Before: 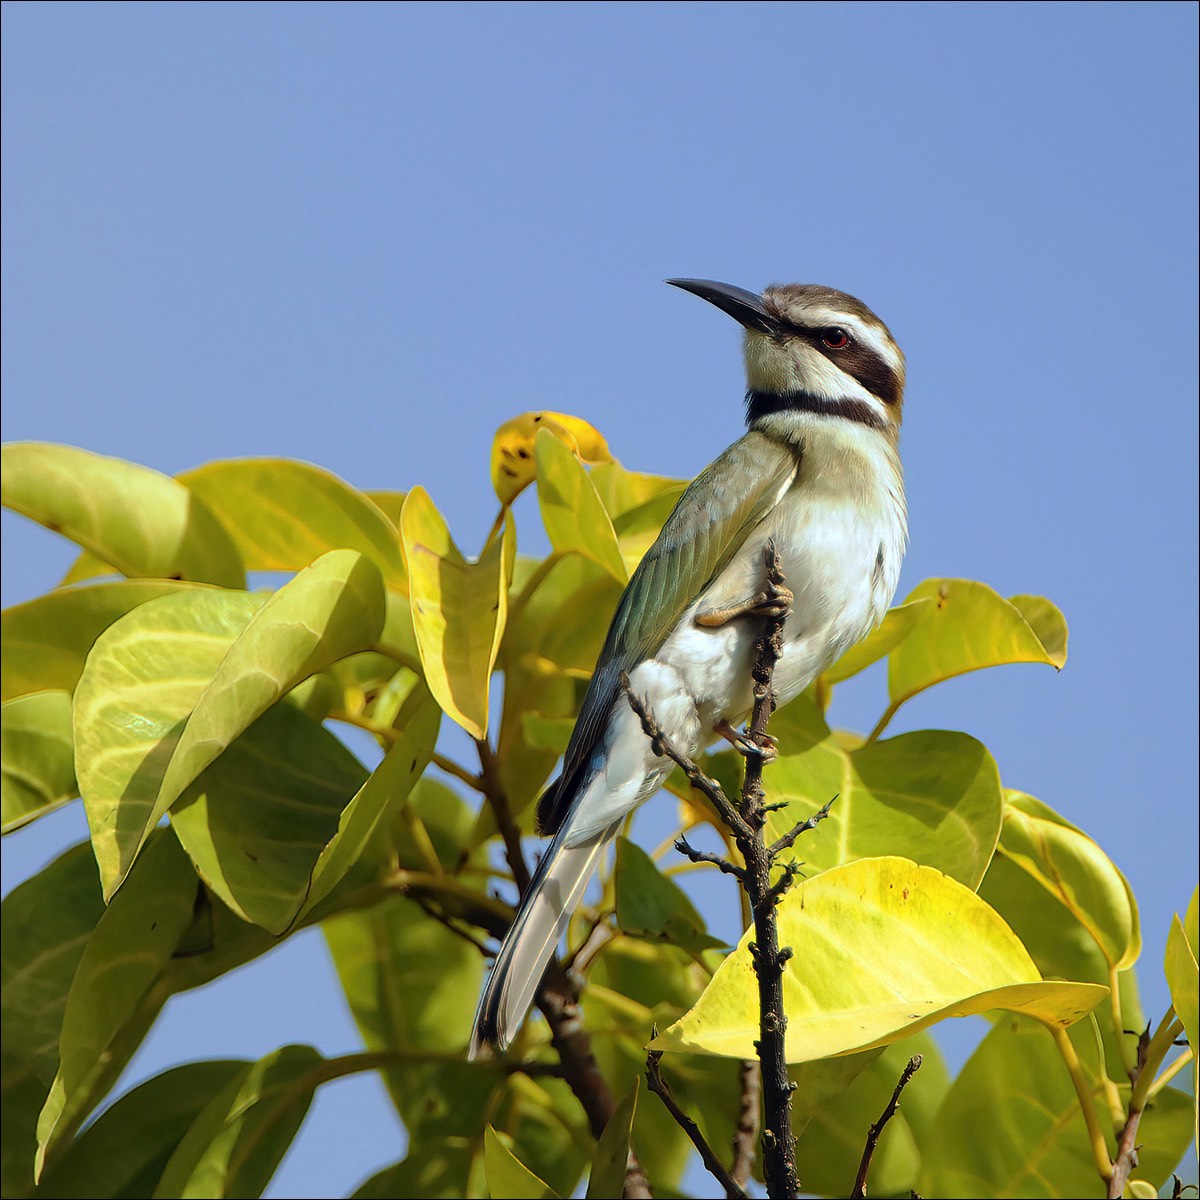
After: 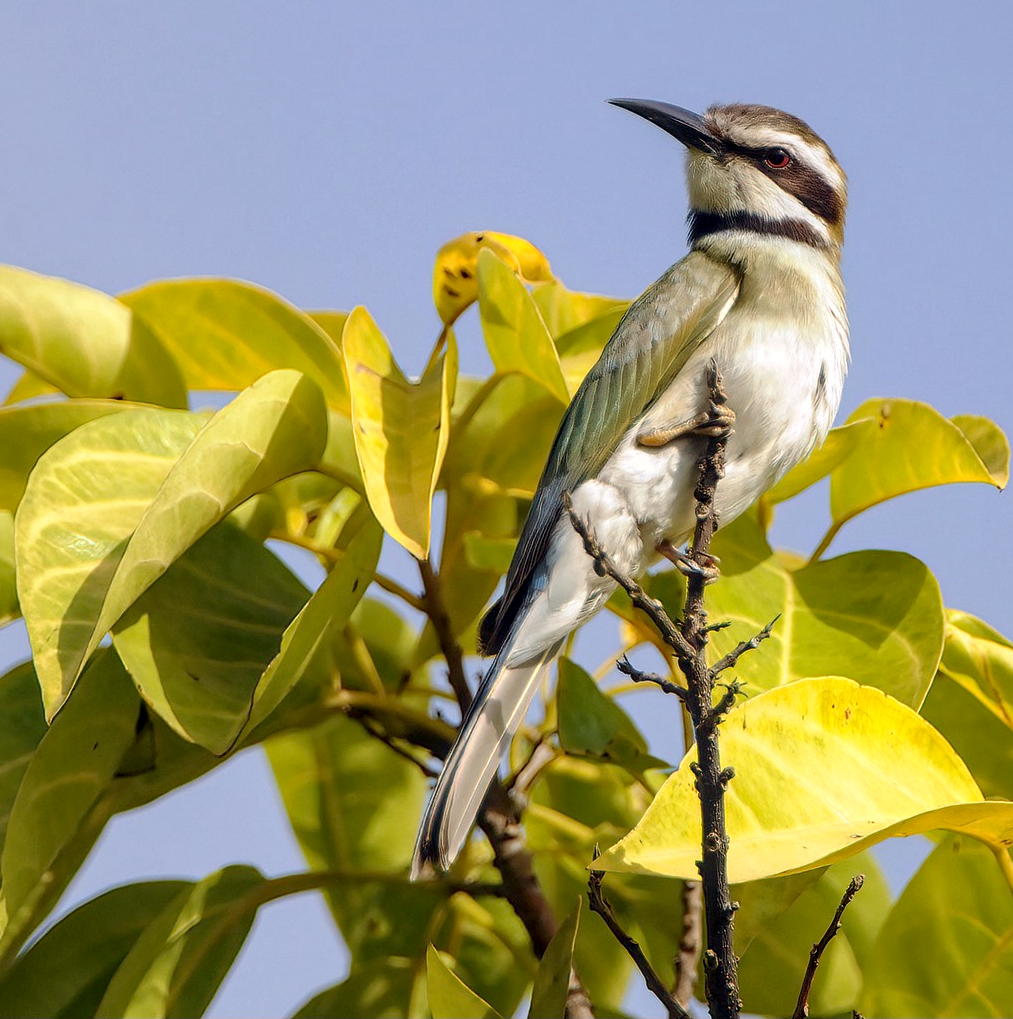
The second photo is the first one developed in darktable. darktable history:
local contrast: on, module defaults
crop and rotate: left 4.9%, top 15.016%, right 10.65%
color correction: highlights a* 5.88, highlights b* 4.69
